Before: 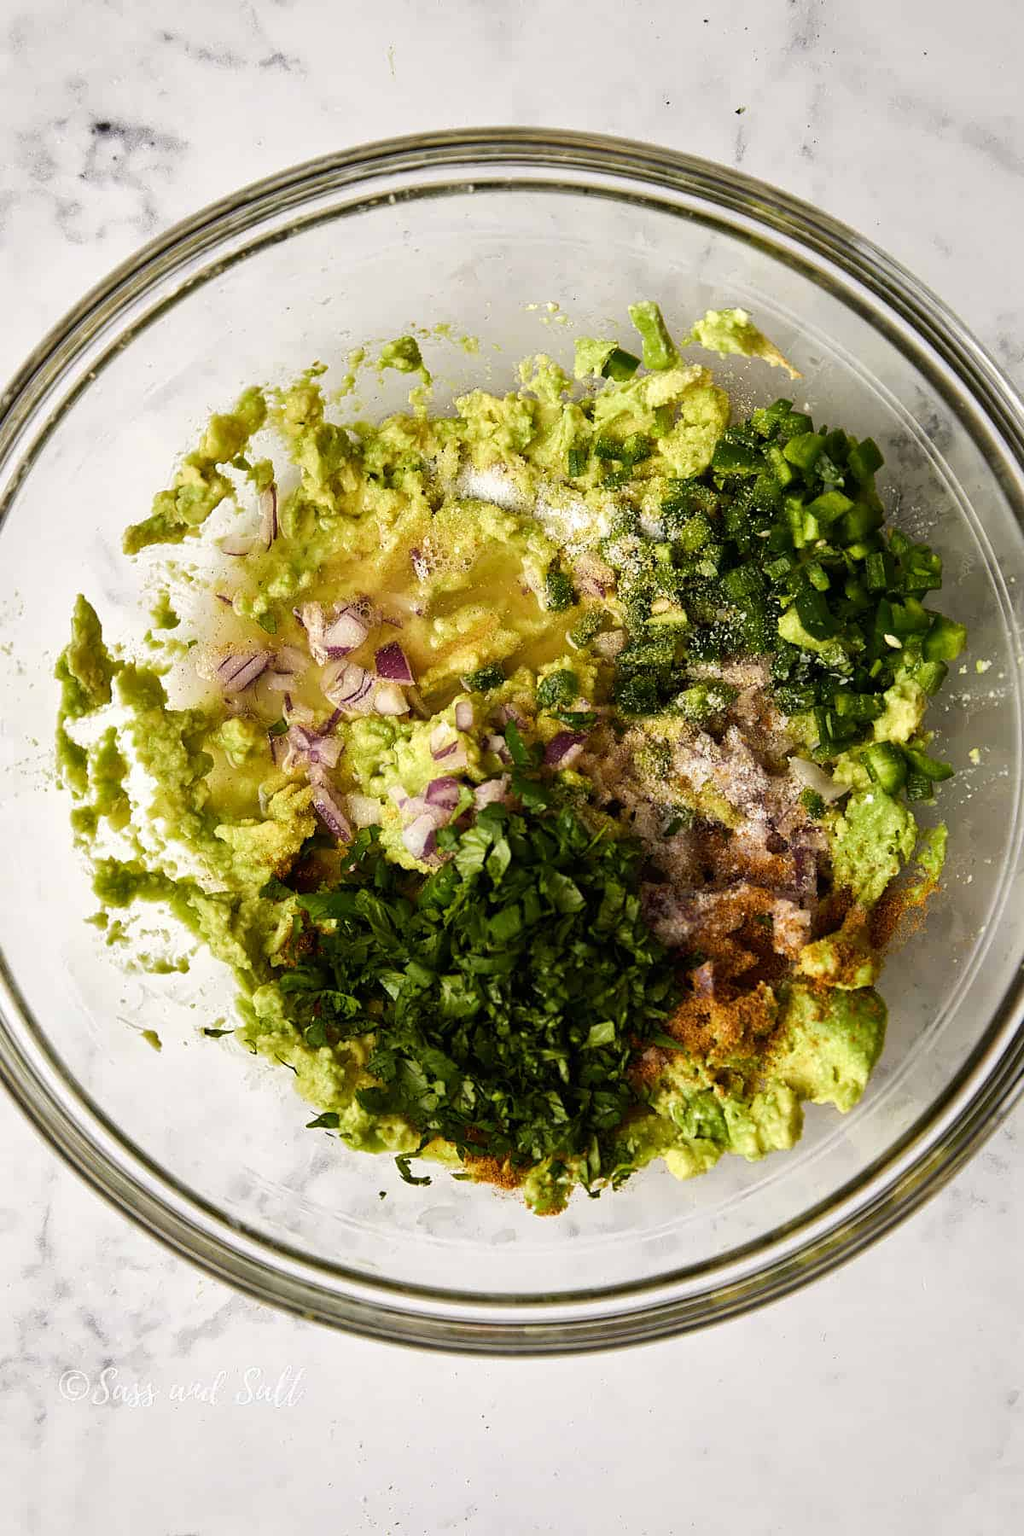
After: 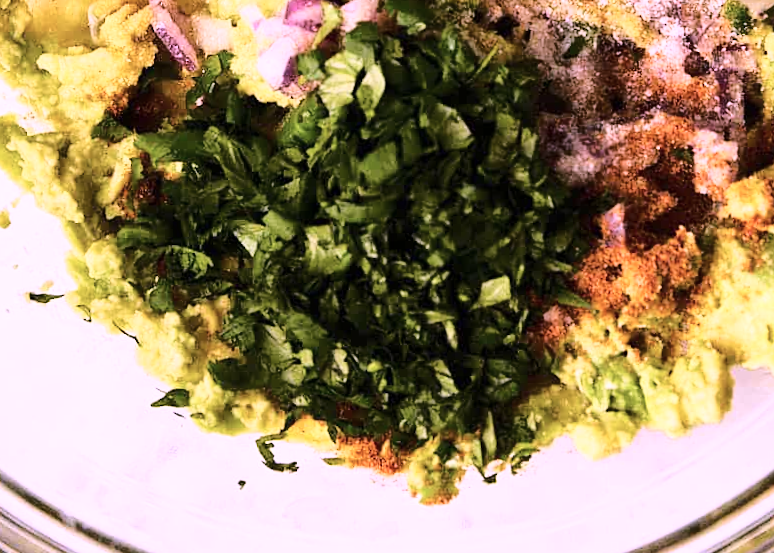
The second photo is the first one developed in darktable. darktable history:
base curve: curves: ch0 [(0, 0) (0.032, 0.037) (0.105, 0.228) (0.435, 0.76) (0.856, 0.983) (1, 1)]
rotate and perspective: rotation -1°, crop left 0.011, crop right 0.989, crop top 0.025, crop bottom 0.975
crop: left 18.091%, top 51.13%, right 17.525%, bottom 16.85%
color correction: highlights a* 15.46, highlights b* -20.56
